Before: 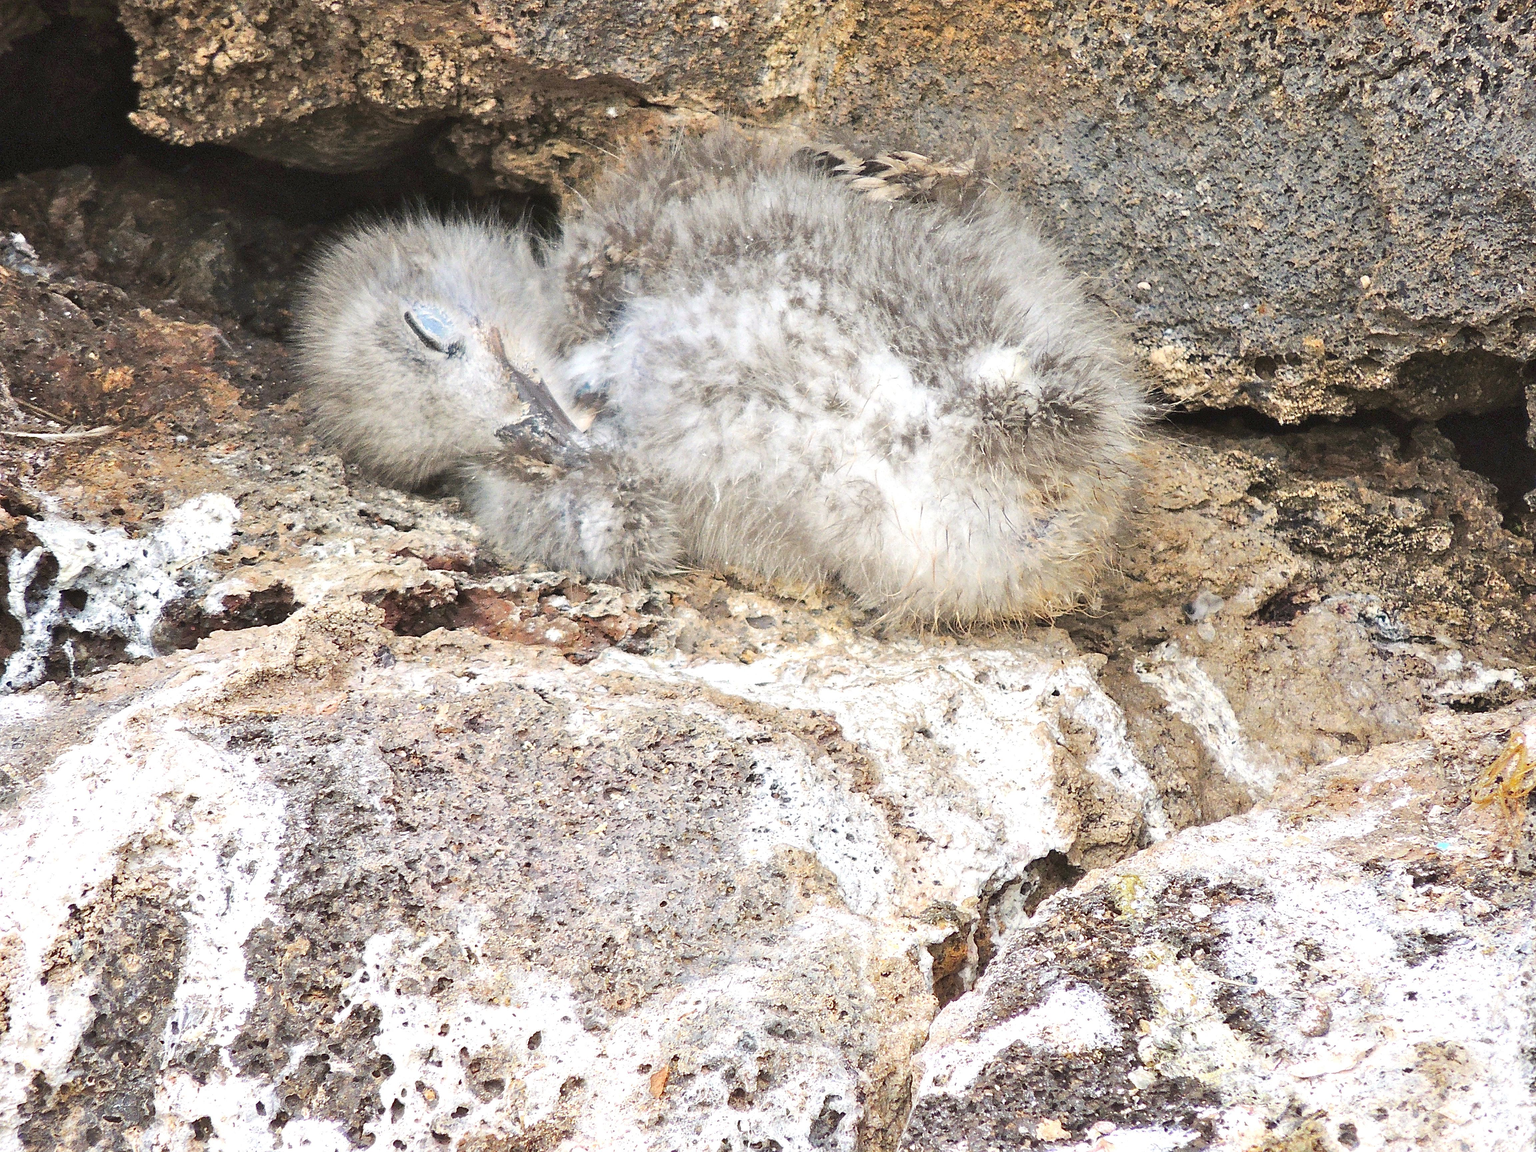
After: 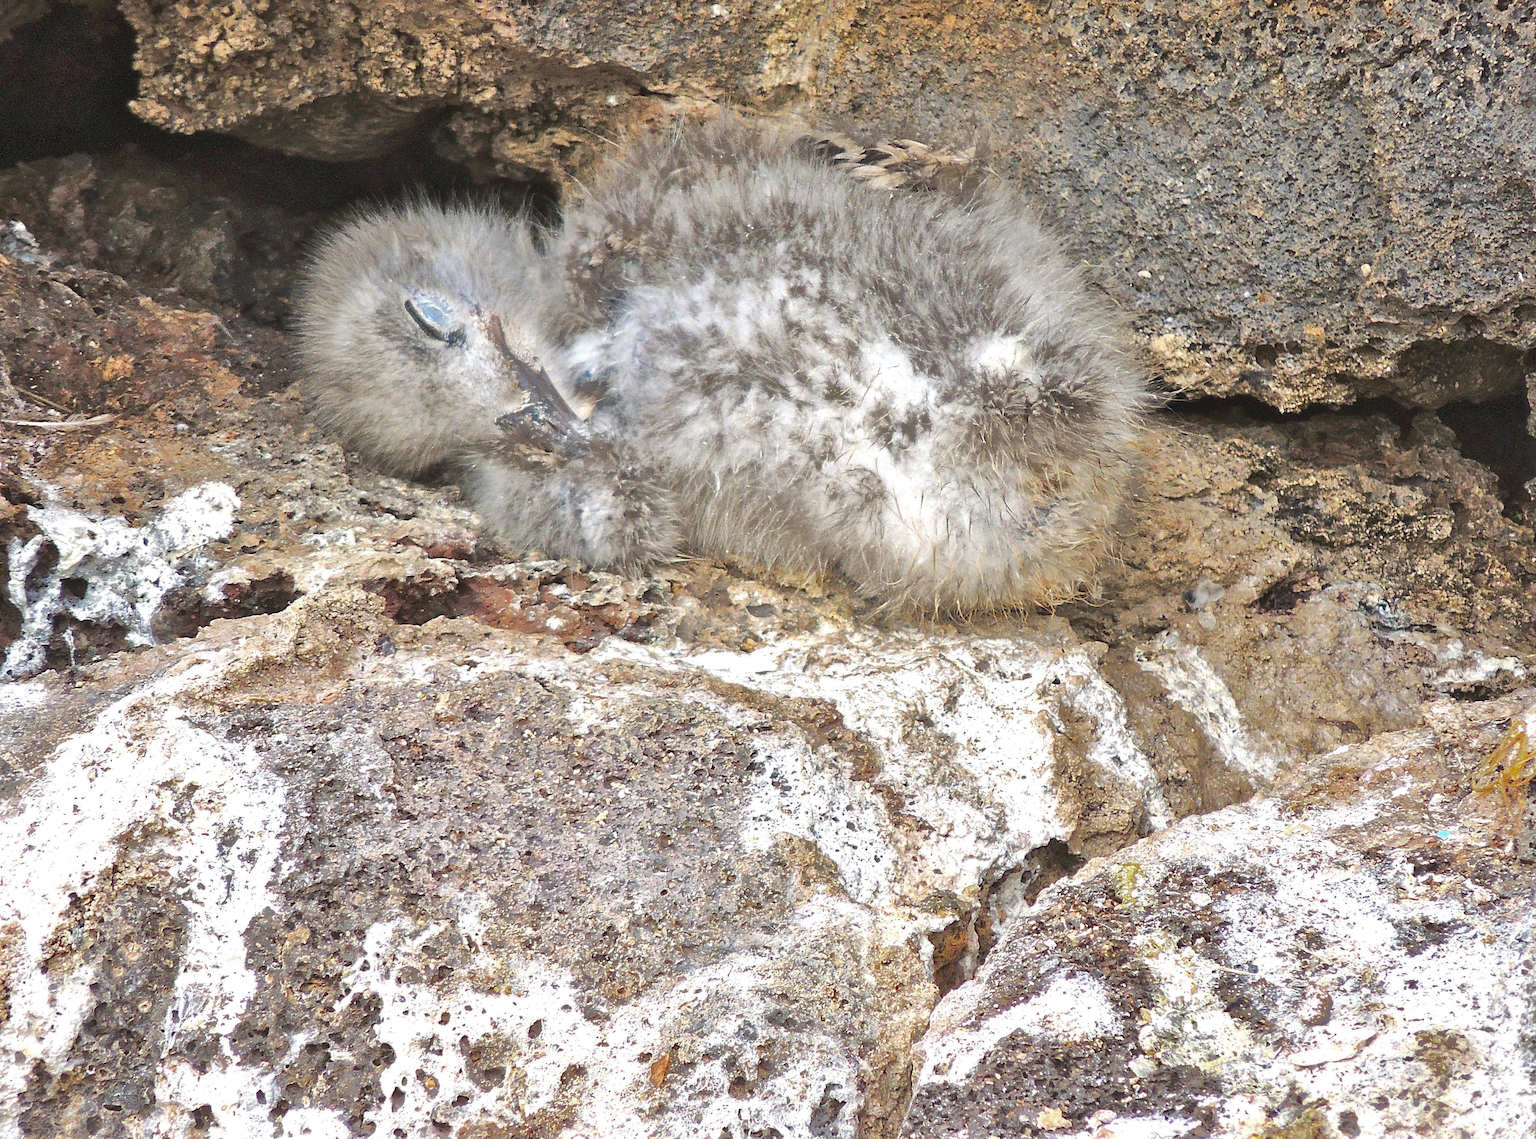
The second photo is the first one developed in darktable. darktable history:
crop: top 1.049%, right 0.001%
shadows and highlights: shadows 40, highlights -60
